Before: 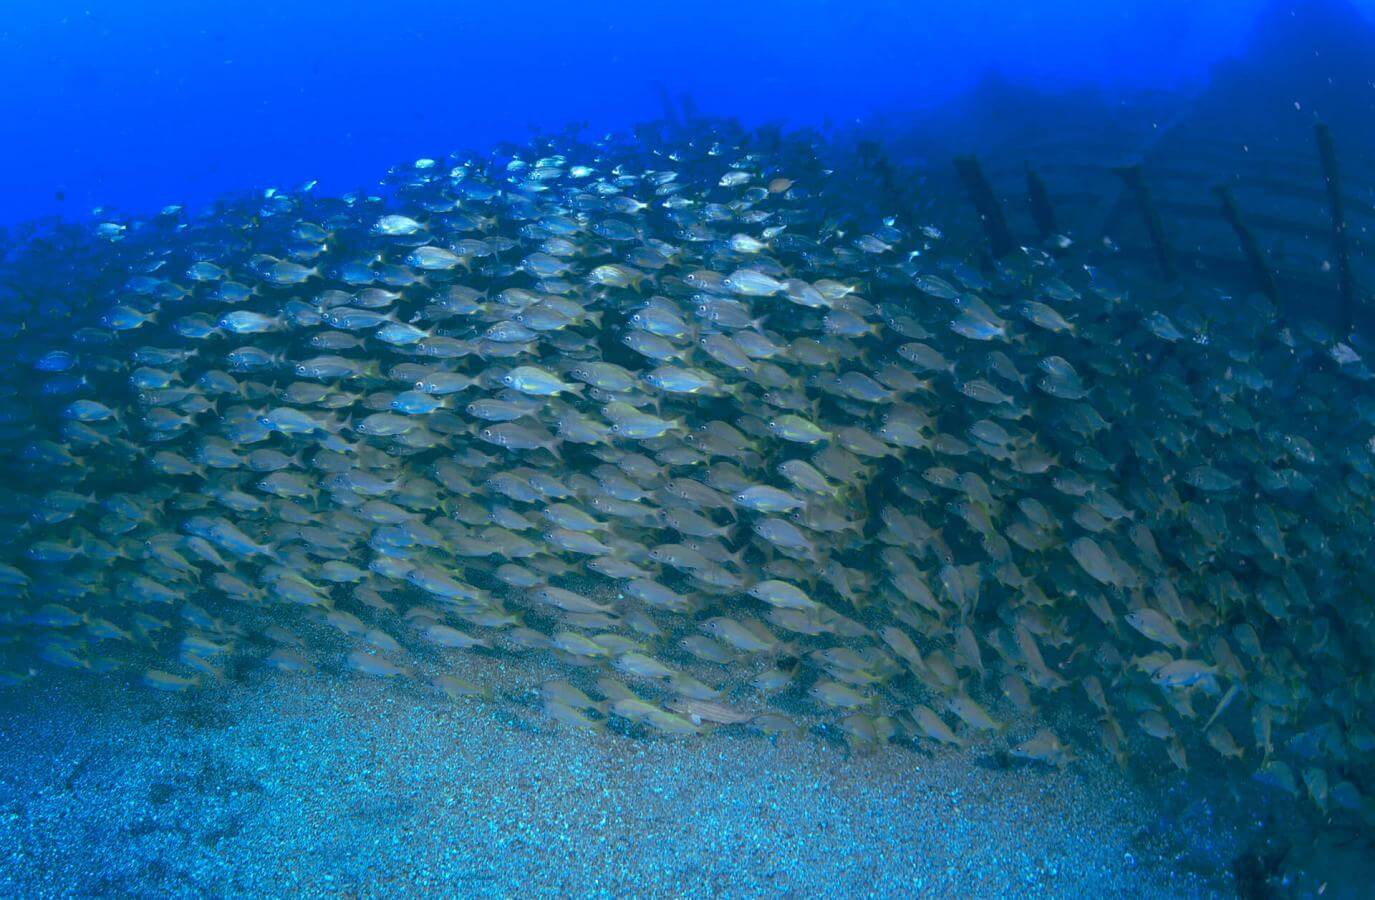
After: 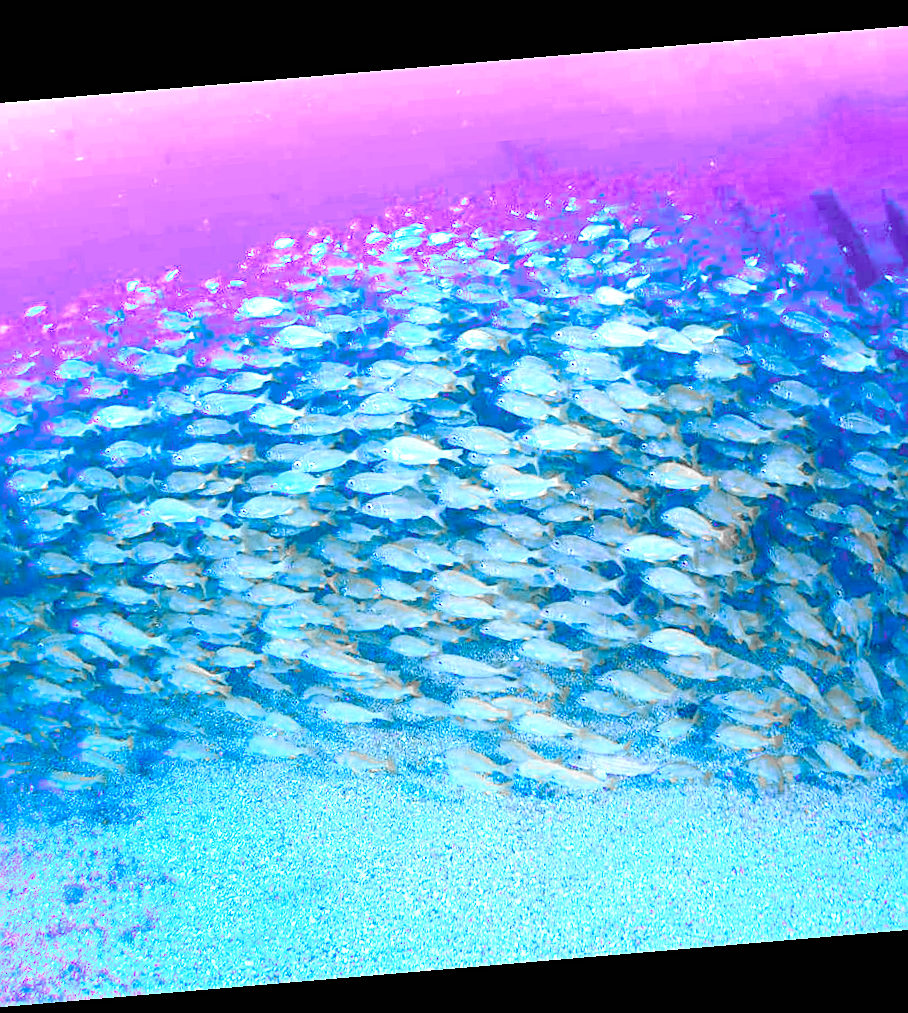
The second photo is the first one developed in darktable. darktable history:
rotate and perspective: rotation -4.86°, automatic cropping off
crop: left 10.644%, right 26.528%
color calibration: illuminant as shot in camera, x 0.358, y 0.373, temperature 4628.91 K
sharpen: on, module defaults
exposure: black level correction 0, exposure 0.5 EV, compensate exposure bias true, compensate highlight preservation false
shadows and highlights: shadows -12.5, white point adjustment 4, highlights 28.33
color zones: curves: ch0 [(0, 0.363) (0.128, 0.373) (0.25, 0.5) (0.402, 0.407) (0.521, 0.525) (0.63, 0.559) (0.729, 0.662) (0.867, 0.471)]; ch1 [(0, 0.515) (0.136, 0.618) (0.25, 0.5) (0.378, 0) (0.516, 0) (0.622, 0.593) (0.737, 0.819) (0.87, 0.593)]; ch2 [(0, 0.529) (0.128, 0.471) (0.282, 0.451) (0.386, 0.662) (0.516, 0.525) (0.633, 0.554) (0.75, 0.62) (0.875, 0.441)]
base curve: curves: ch0 [(0, 0) (0.028, 0.03) (0.121, 0.232) (0.46, 0.748) (0.859, 0.968) (1, 1)], preserve colors none
